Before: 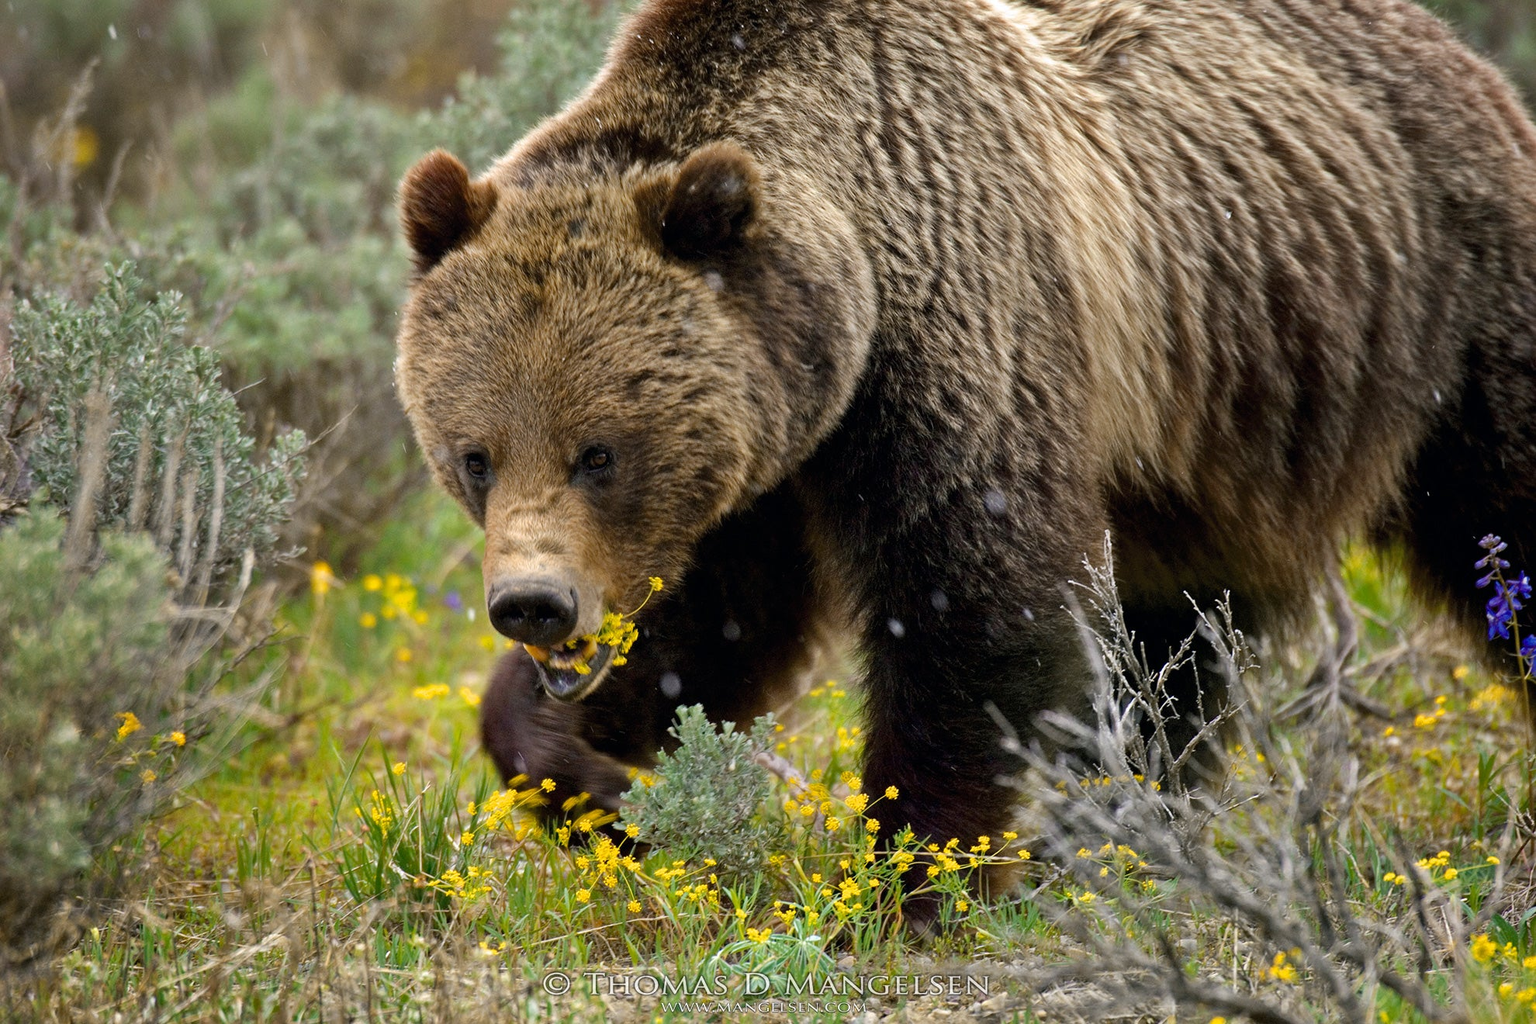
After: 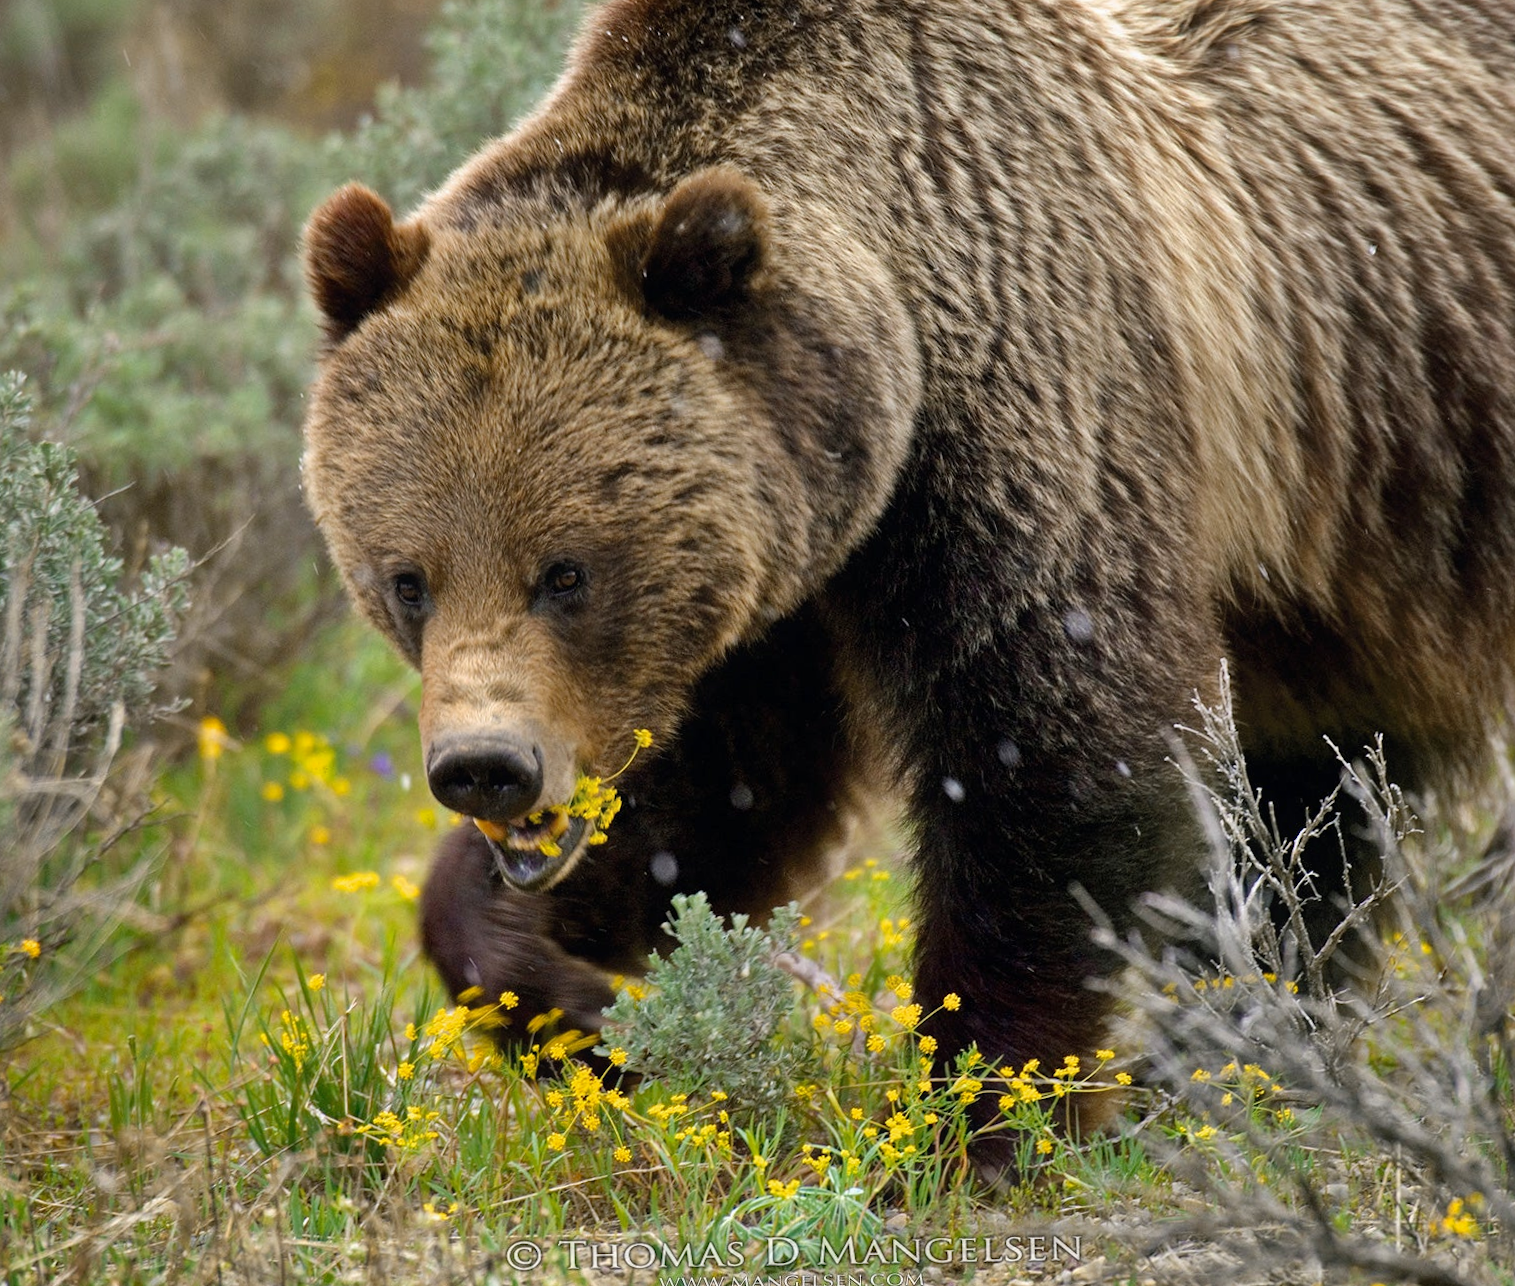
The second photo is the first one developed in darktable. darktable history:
crop: left 9.88%, right 12.664%
shadows and highlights: shadows 37.27, highlights -28.18, soften with gaussian
rotate and perspective: rotation -1°, crop left 0.011, crop right 0.989, crop top 0.025, crop bottom 0.975
contrast equalizer: y [[0.5, 0.5, 0.472, 0.5, 0.5, 0.5], [0.5 ×6], [0.5 ×6], [0 ×6], [0 ×6]]
